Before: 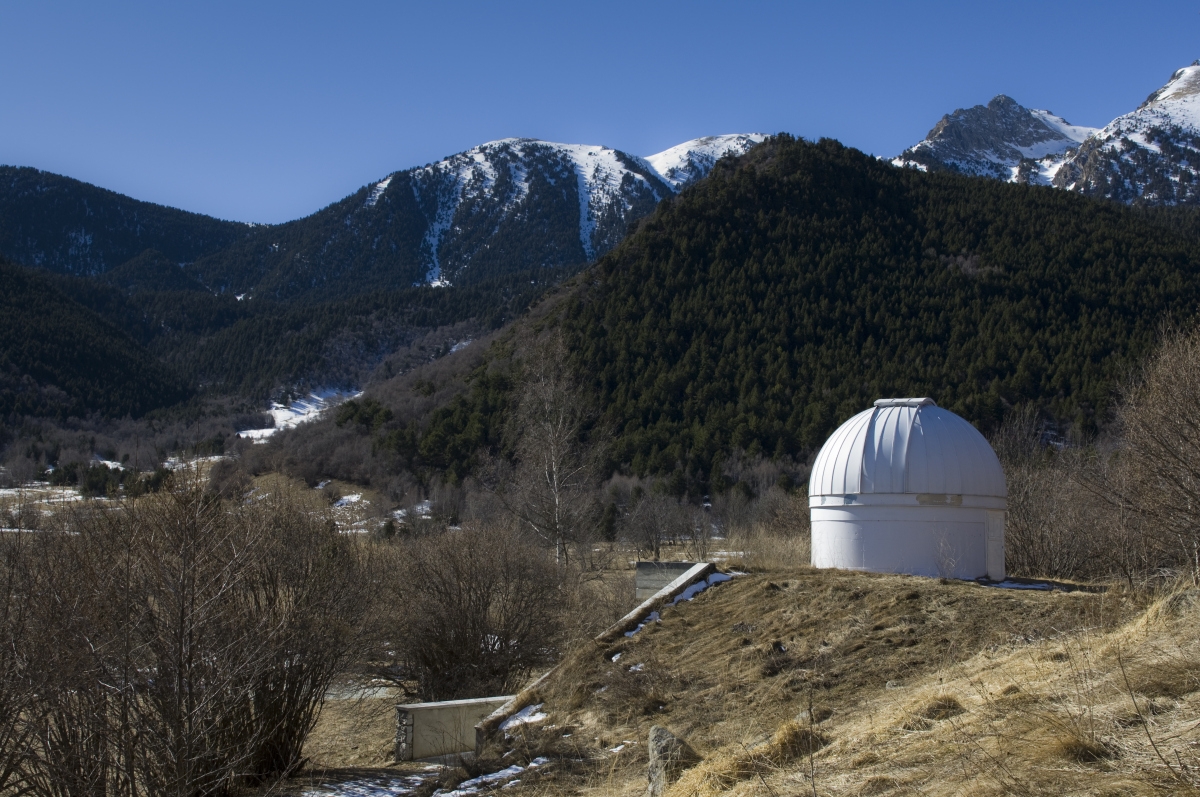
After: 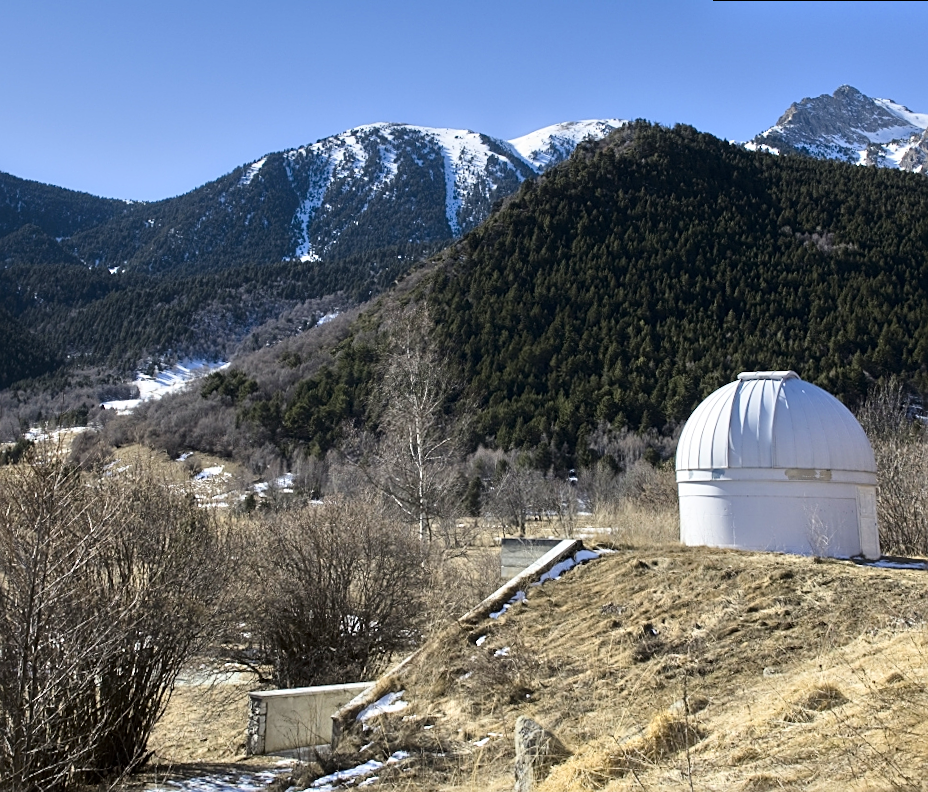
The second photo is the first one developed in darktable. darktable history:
crop: left 8.026%, right 7.374%
contrast brightness saturation: contrast 0.24, brightness 0.09
rotate and perspective: rotation 0.215°, lens shift (vertical) -0.139, crop left 0.069, crop right 0.939, crop top 0.002, crop bottom 0.996
sharpen: on, module defaults
tone equalizer: -7 EV 0.15 EV, -6 EV 0.6 EV, -5 EV 1.15 EV, -4 EV 1.33 EV, -3 EV 1.15 EV, -2 EV 0.6 EV, -1 EV 0.15 EV, mask exposure compensation -0.5 EV
